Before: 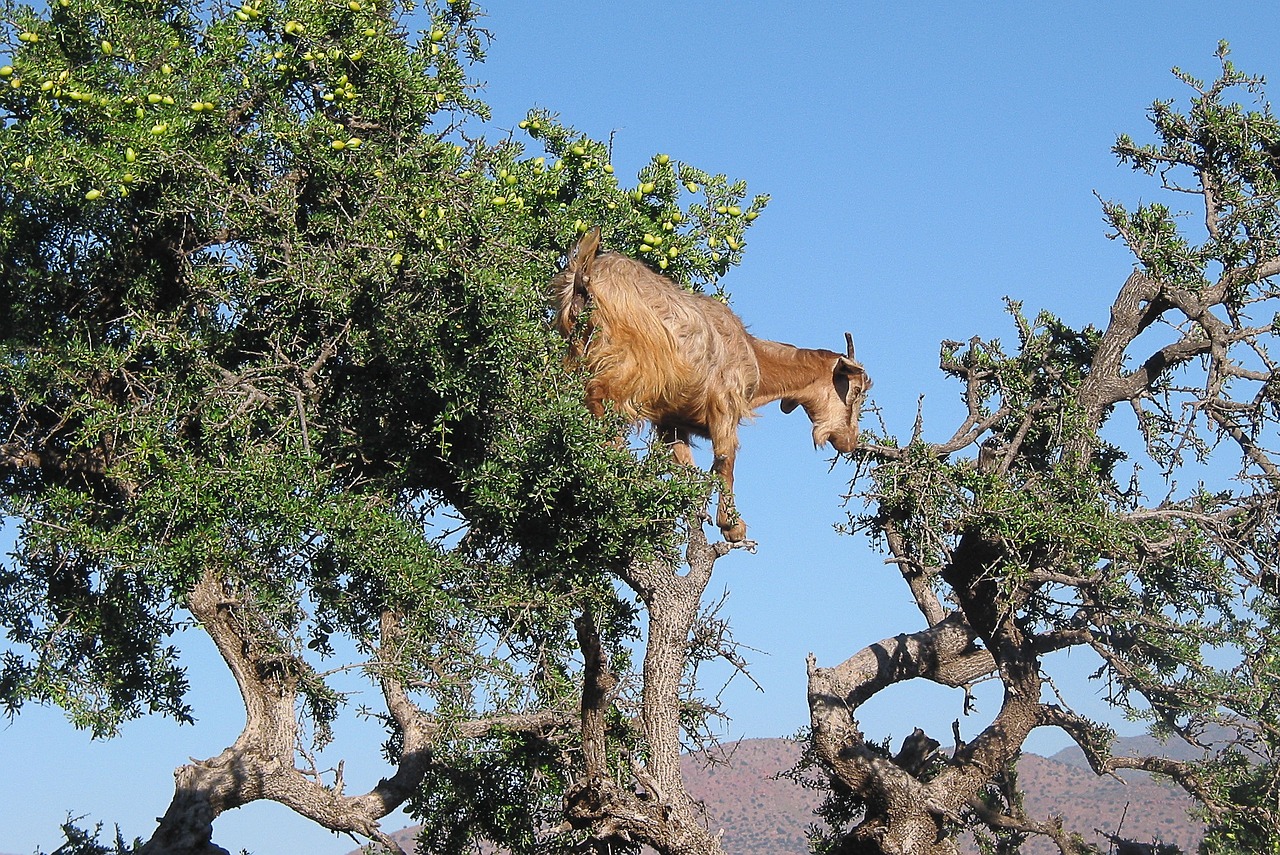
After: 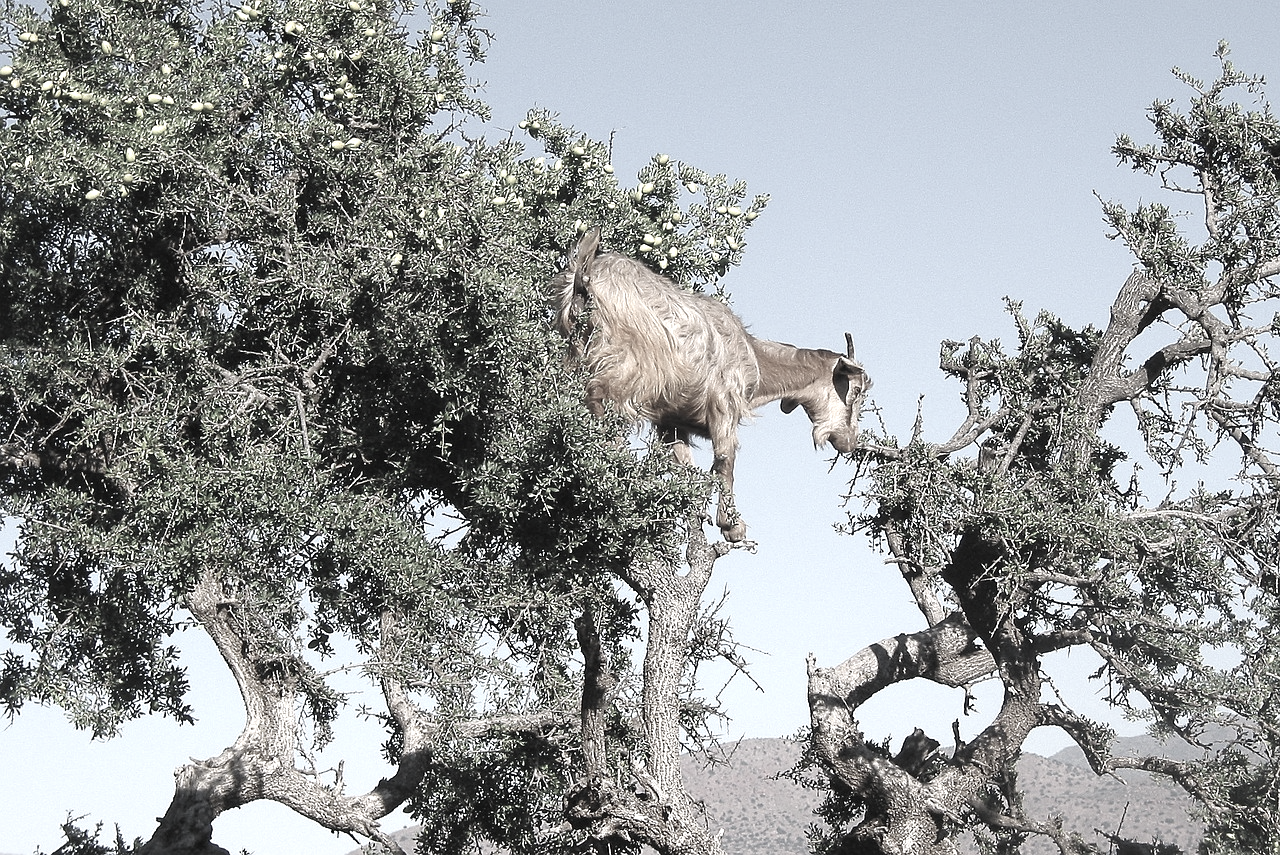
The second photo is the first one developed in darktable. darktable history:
exposure: black level correction 0, exposure 0.7 EV, compensate exposure bias true, compensate highlight preservation false
color correction: saturation 0.2
